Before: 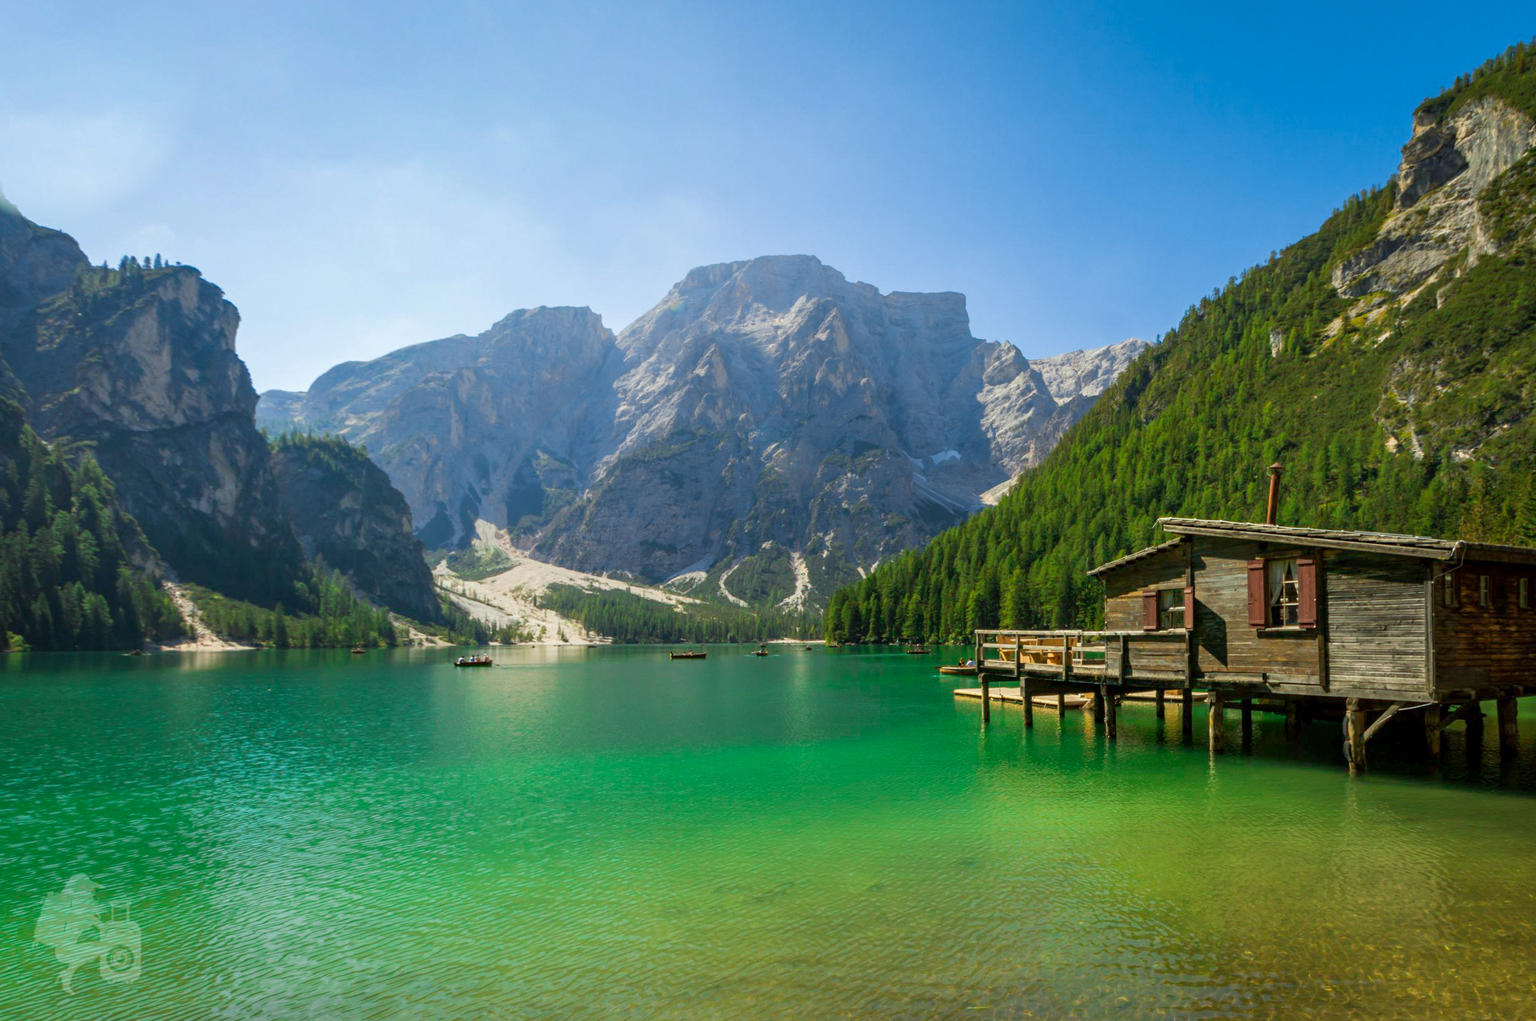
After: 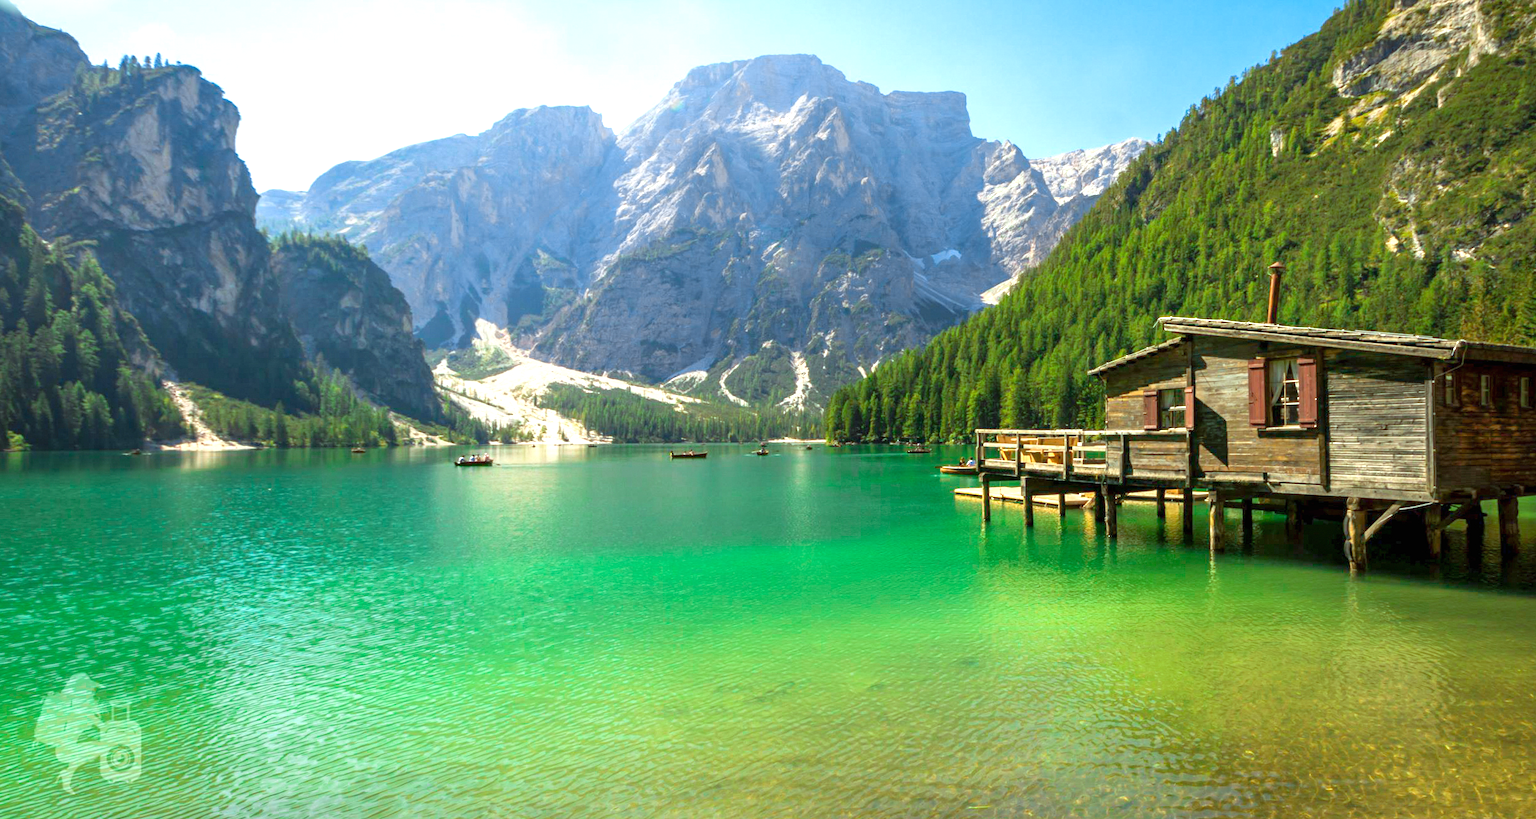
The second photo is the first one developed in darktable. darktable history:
crop and rotate: top 19.678%
exposure: black level correction 0, exposure 0.952 EV, compensate highlight preservation false
